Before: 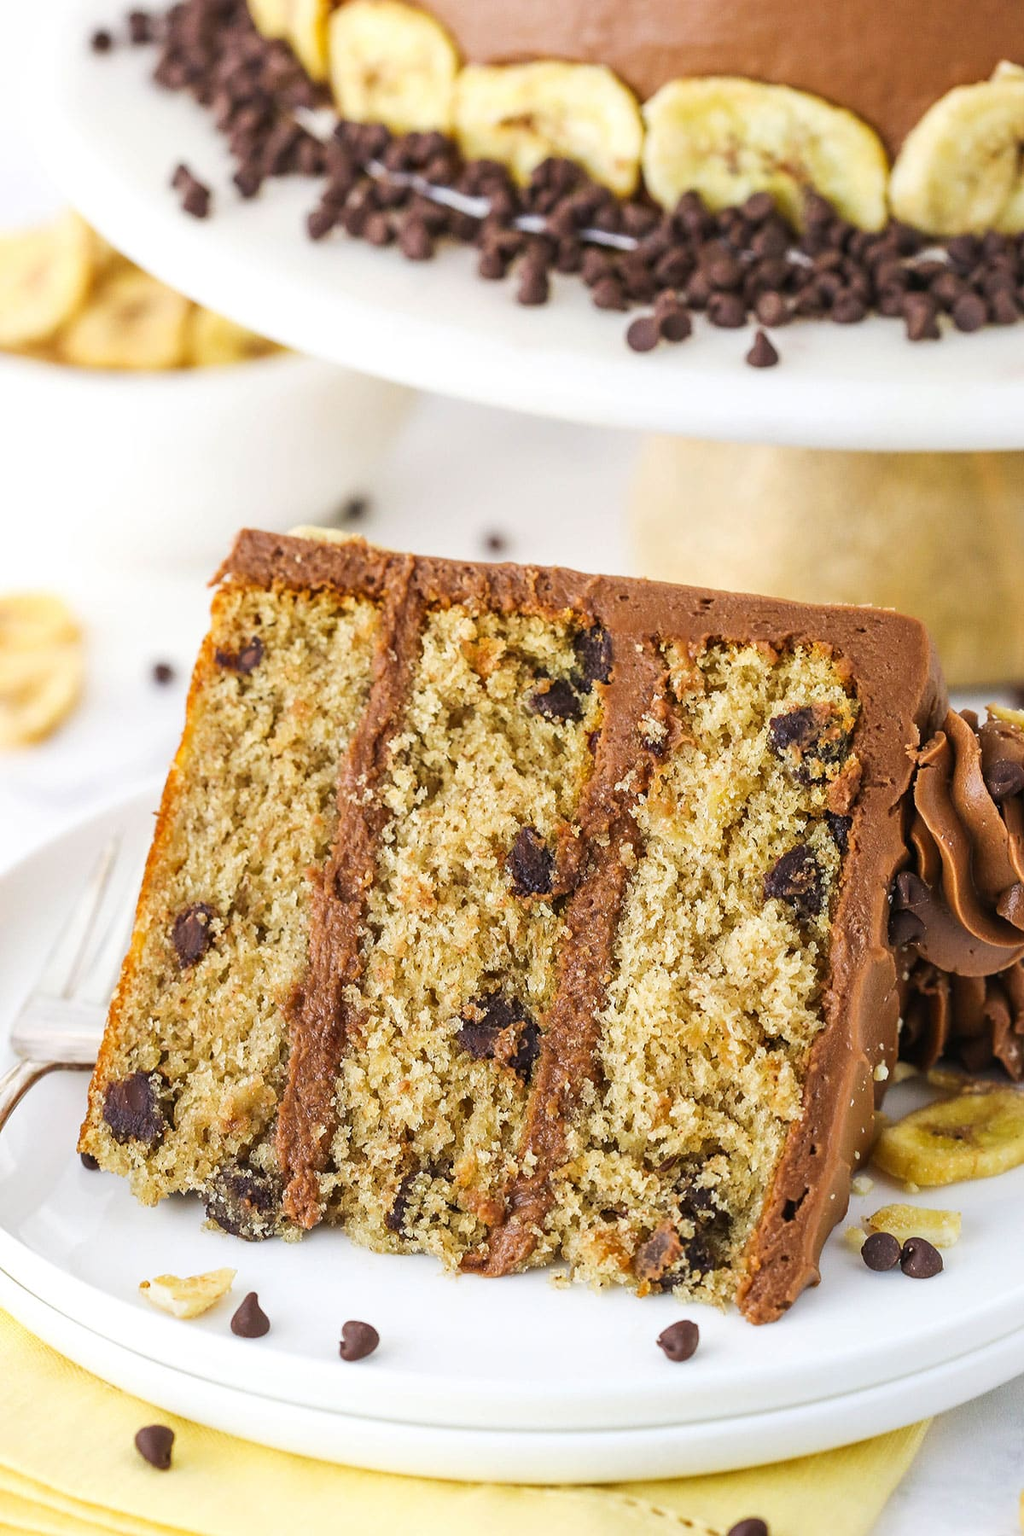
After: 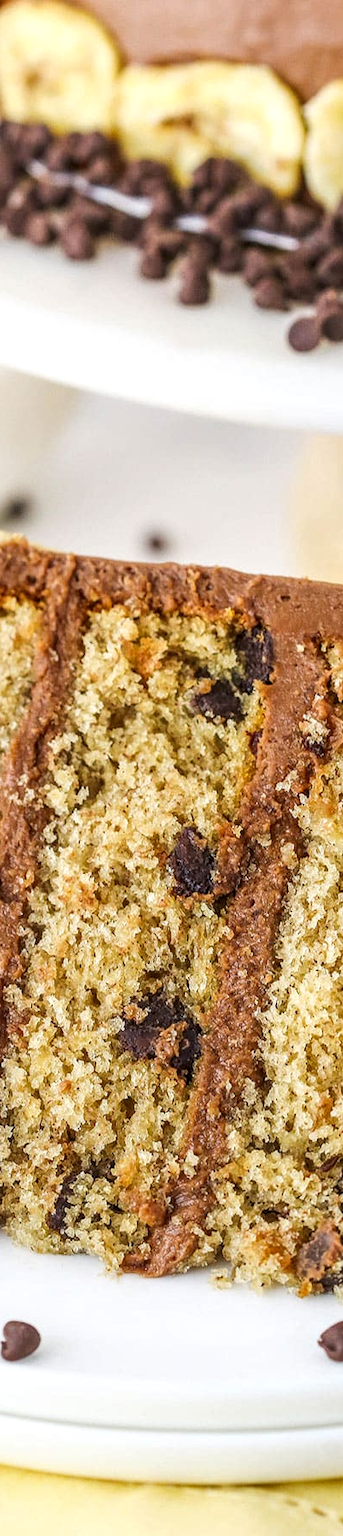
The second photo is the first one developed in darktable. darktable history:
crop: left 33.108%, right 33.363%
local contrast: highlights 56%, shadows 52%, detail 130%, midtone range 0.459
